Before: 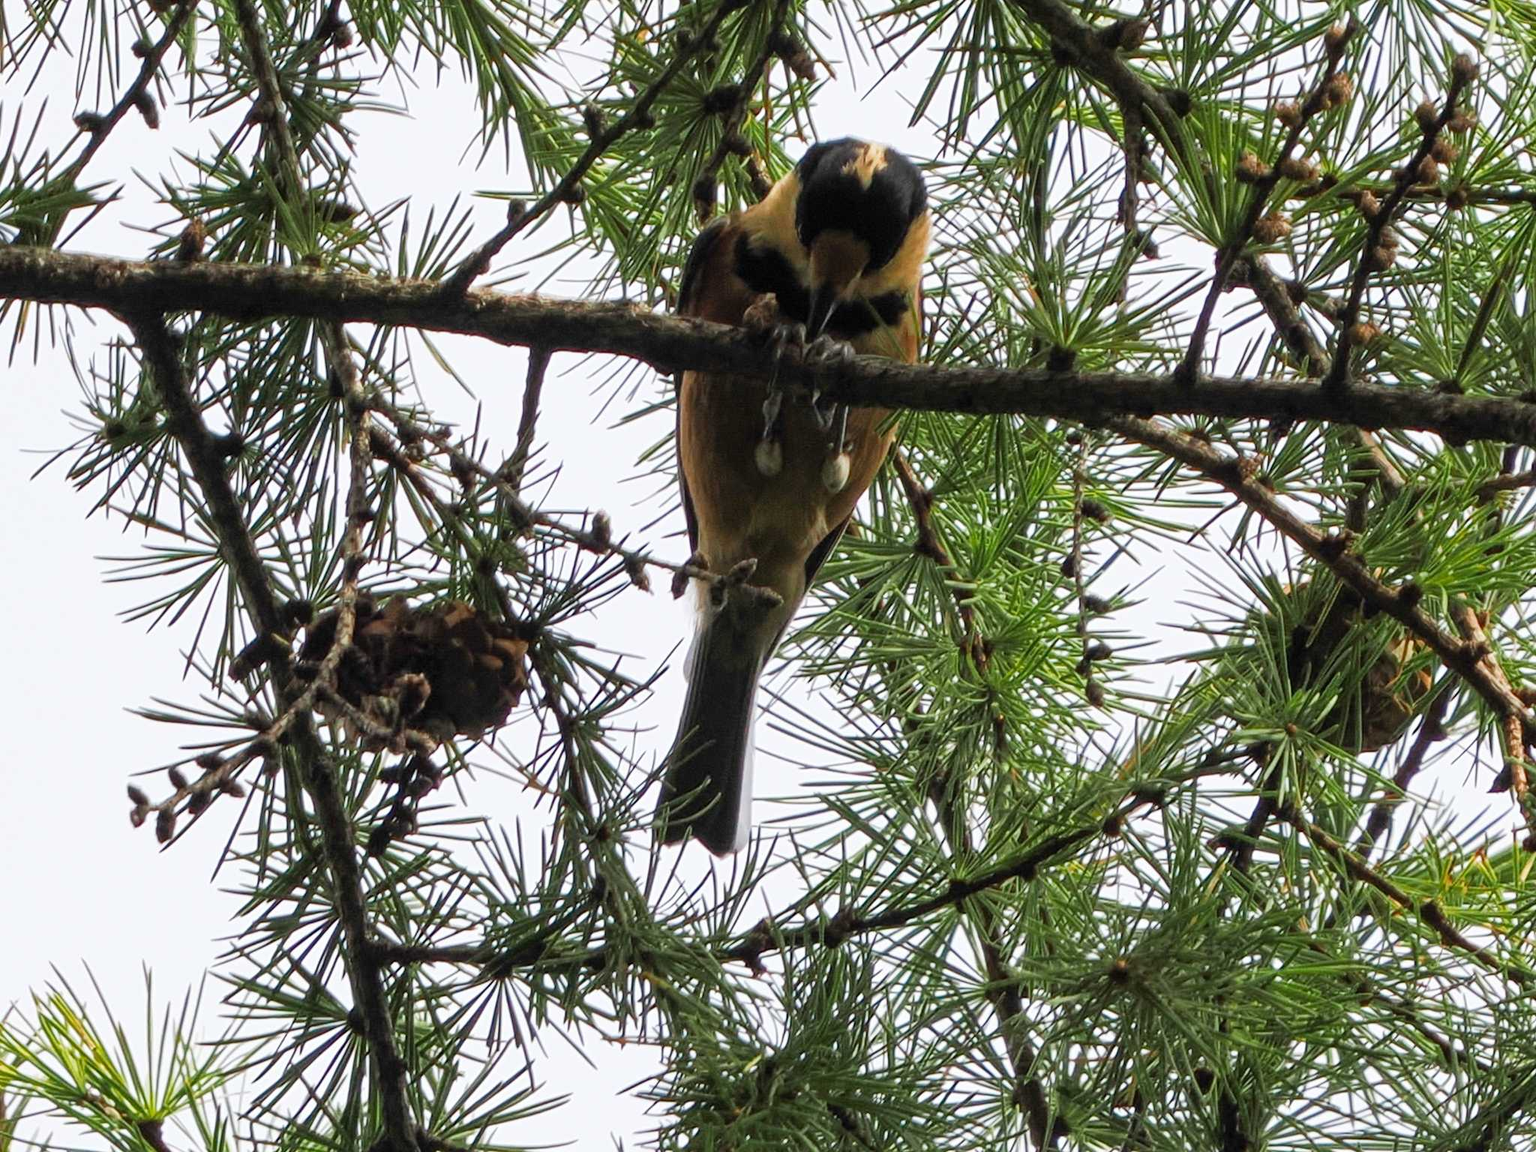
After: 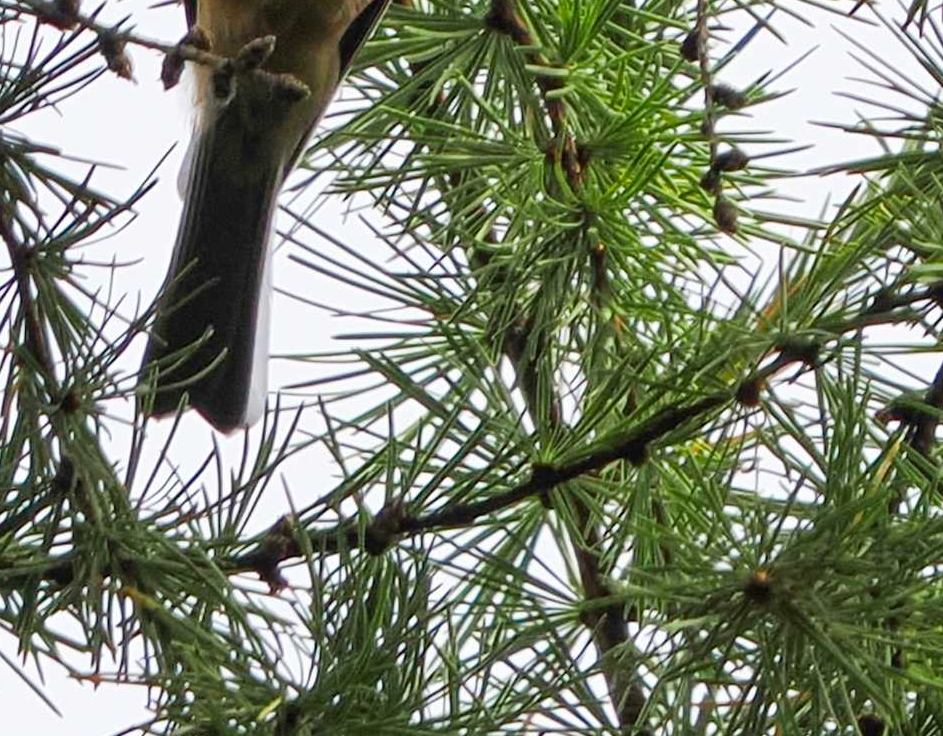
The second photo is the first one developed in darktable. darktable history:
crop: left 35.852%, top 46.16%, right 18.101%, bottom 5.886%
color correction: highlights b* 0.059, saturation 1.08
